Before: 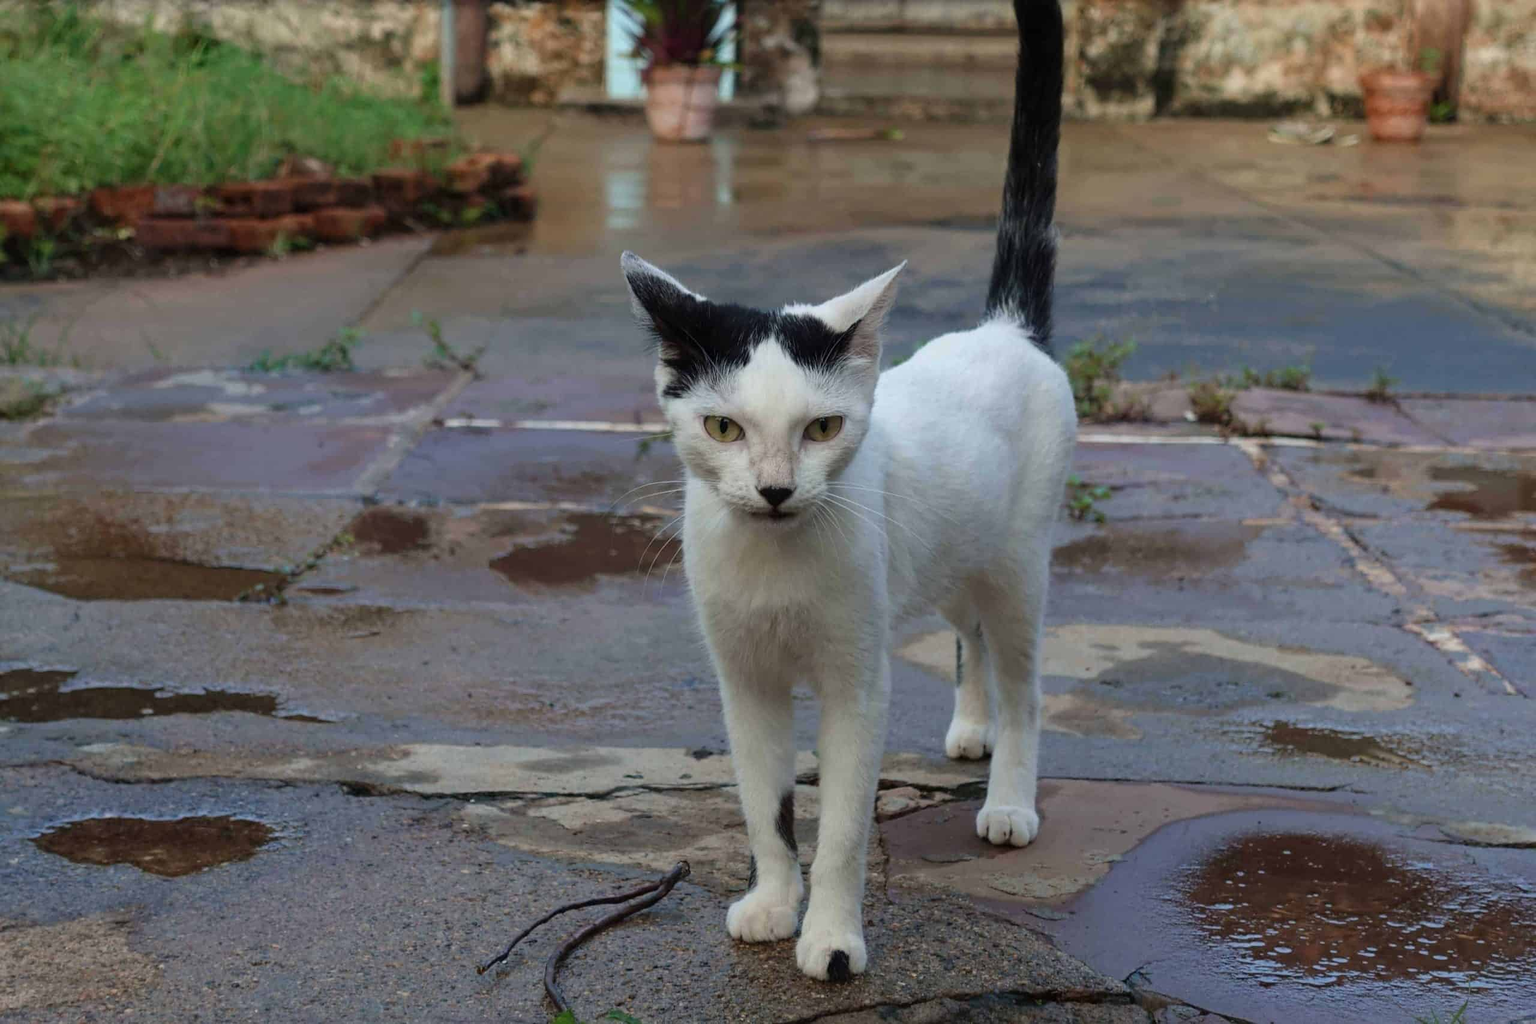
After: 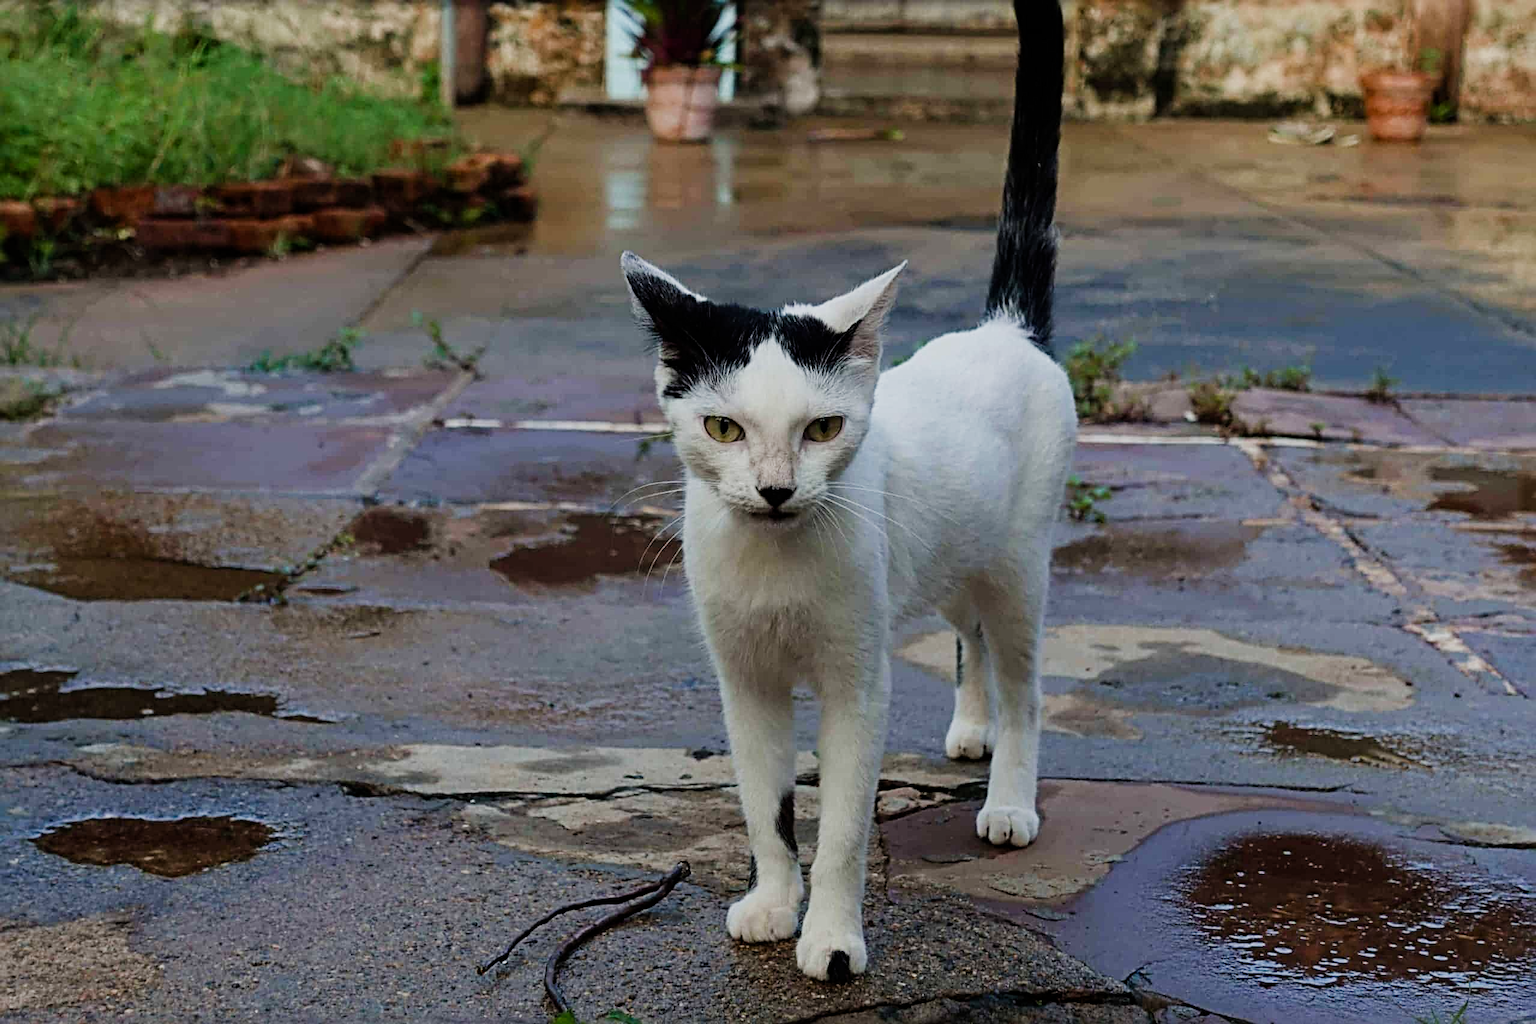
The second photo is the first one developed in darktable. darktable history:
sharpen: radius 4.883
white balance: emerald 1
sigmoid: contrast 1.54, target black 0
